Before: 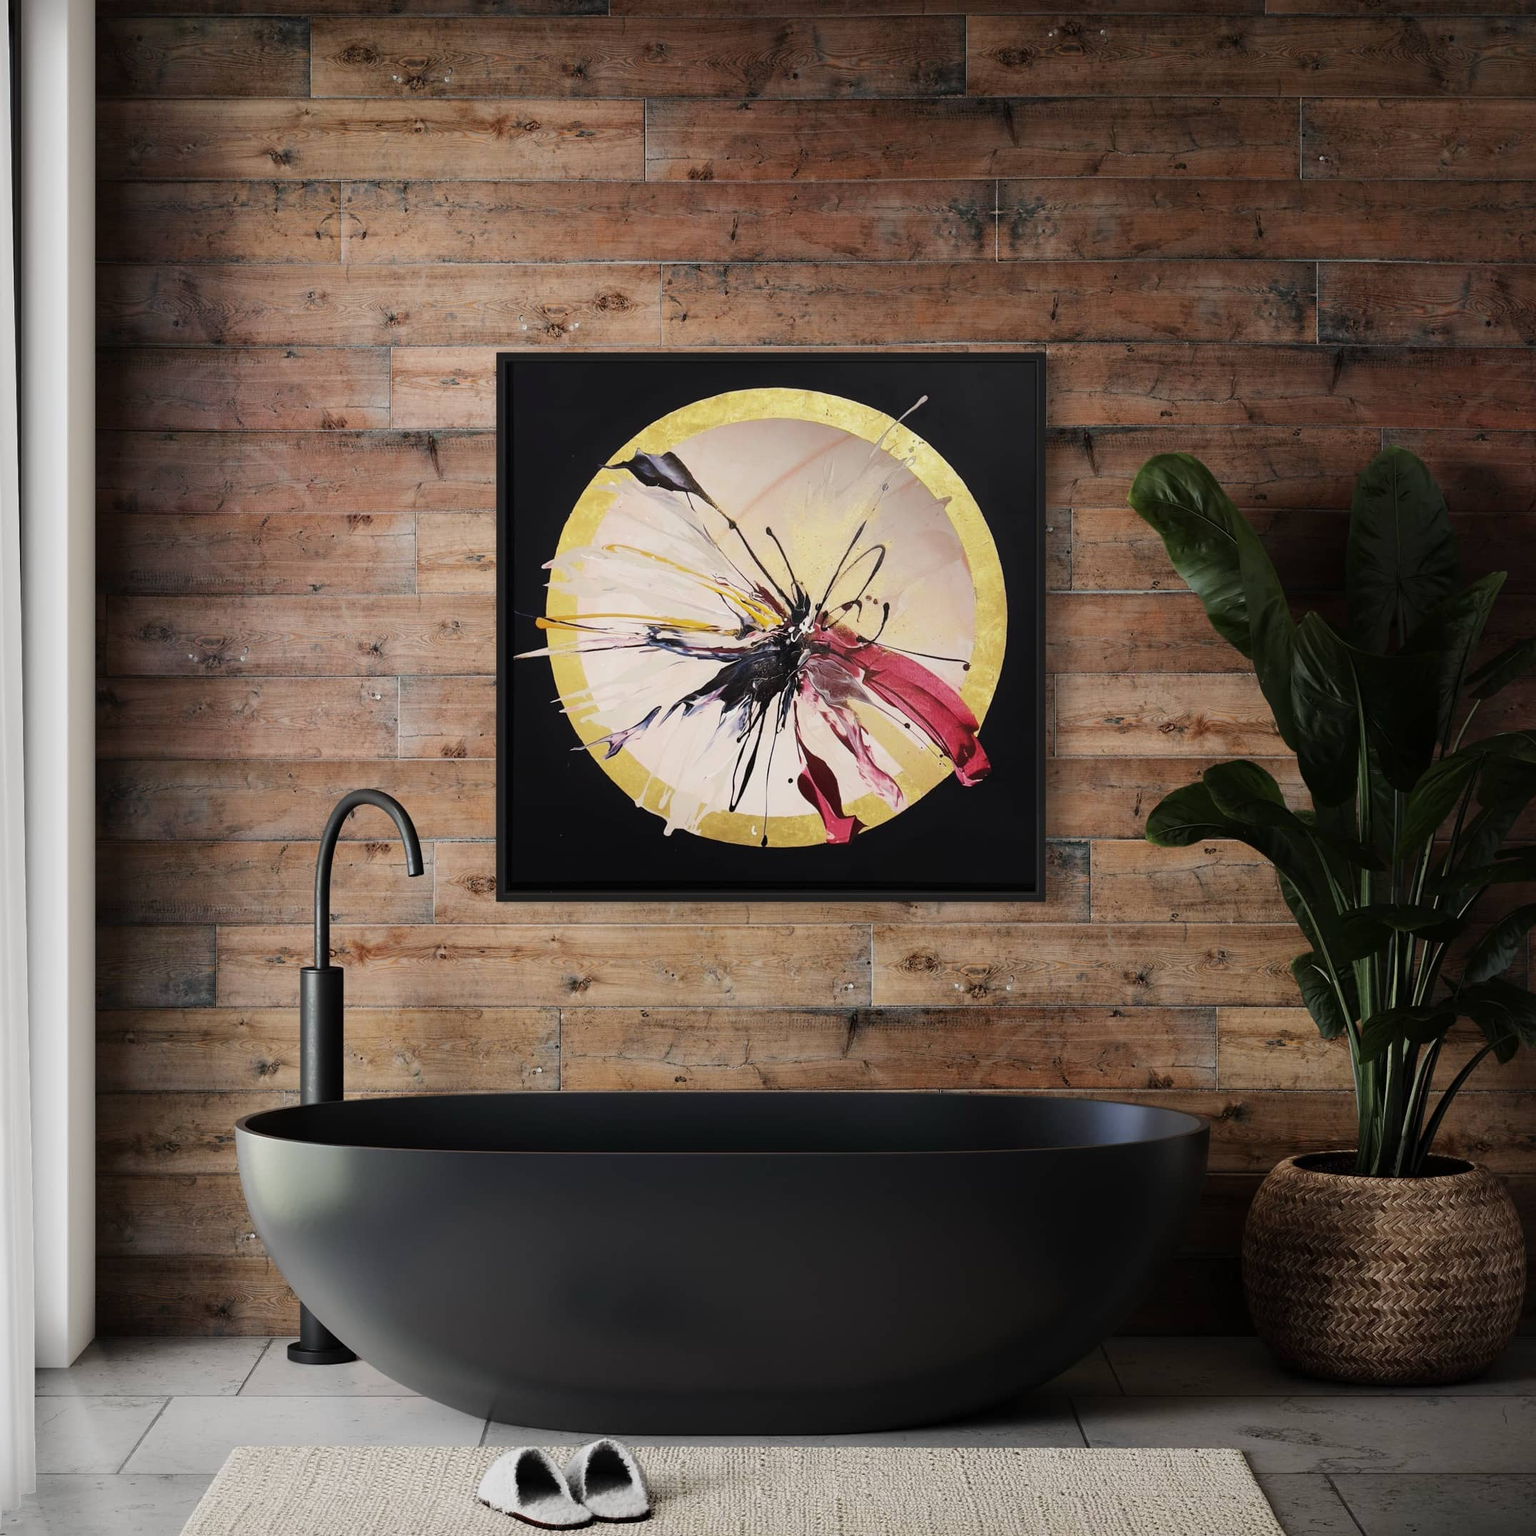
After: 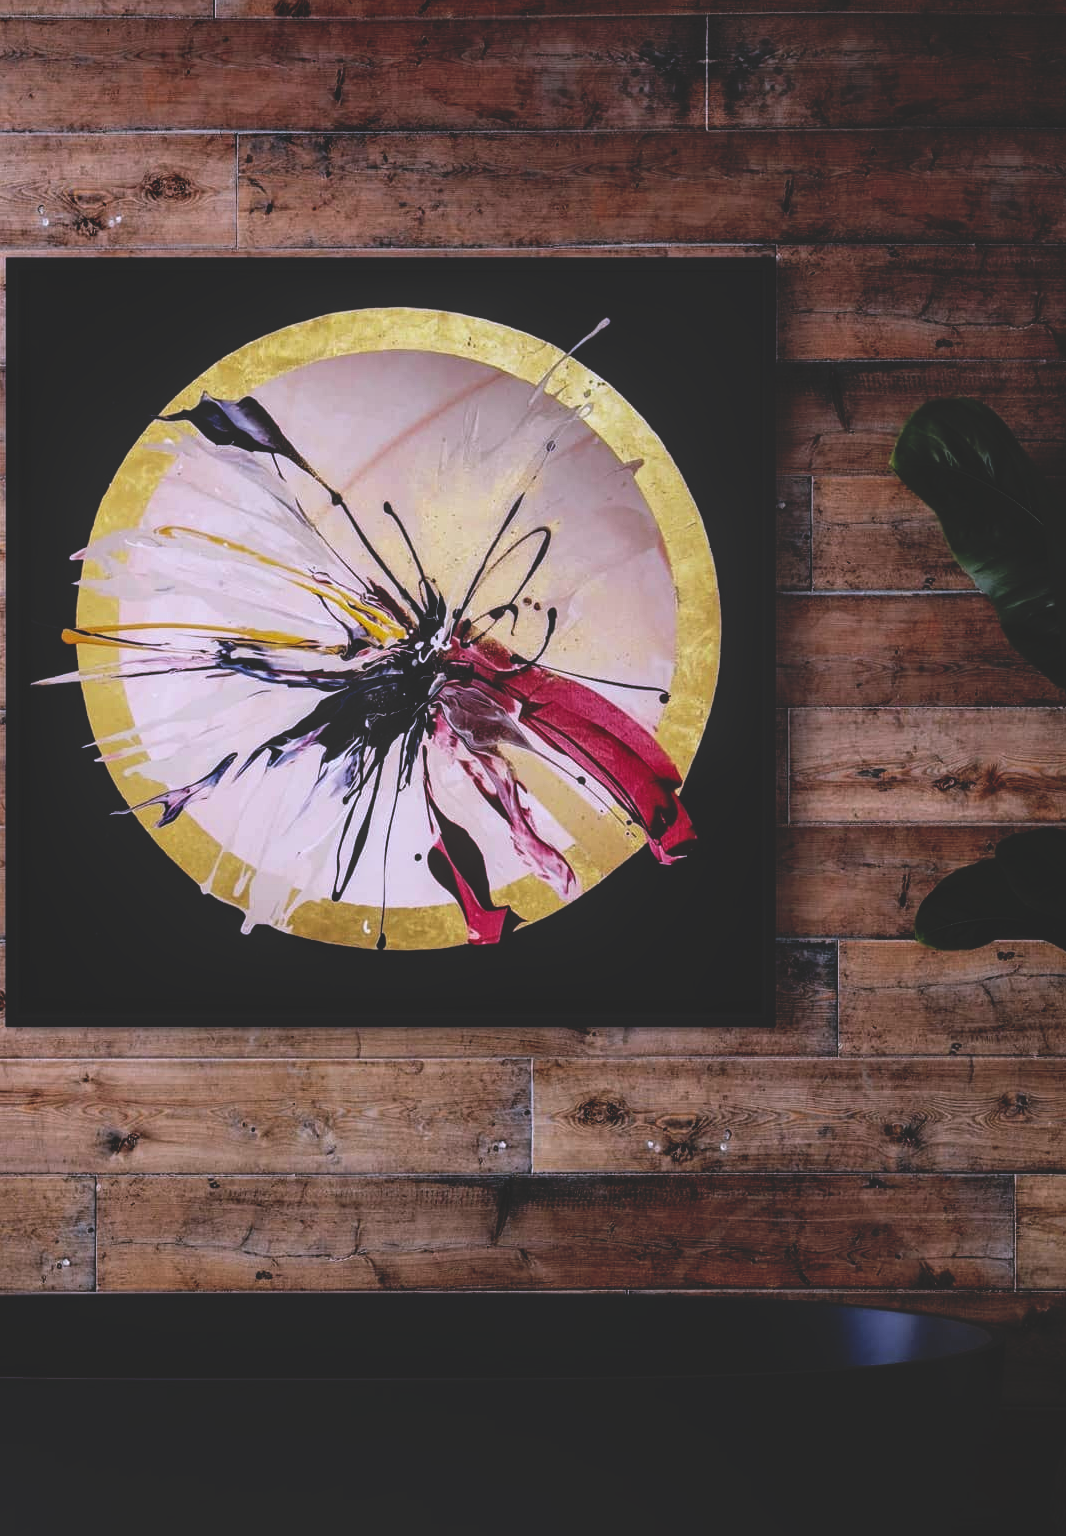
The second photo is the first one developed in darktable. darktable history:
crop: left 32.075%, top 10.976%, right 18.355%, bottom 17.596%
base curve: curves: ch0 [(0, 0.02) (0.083, 0.036) (1, 1)], preserve colors none
local contrast: on, module defaults
color calibration: illuminant as shot in camera, x 0.363, y 0.385, temperature 4528.04 K
